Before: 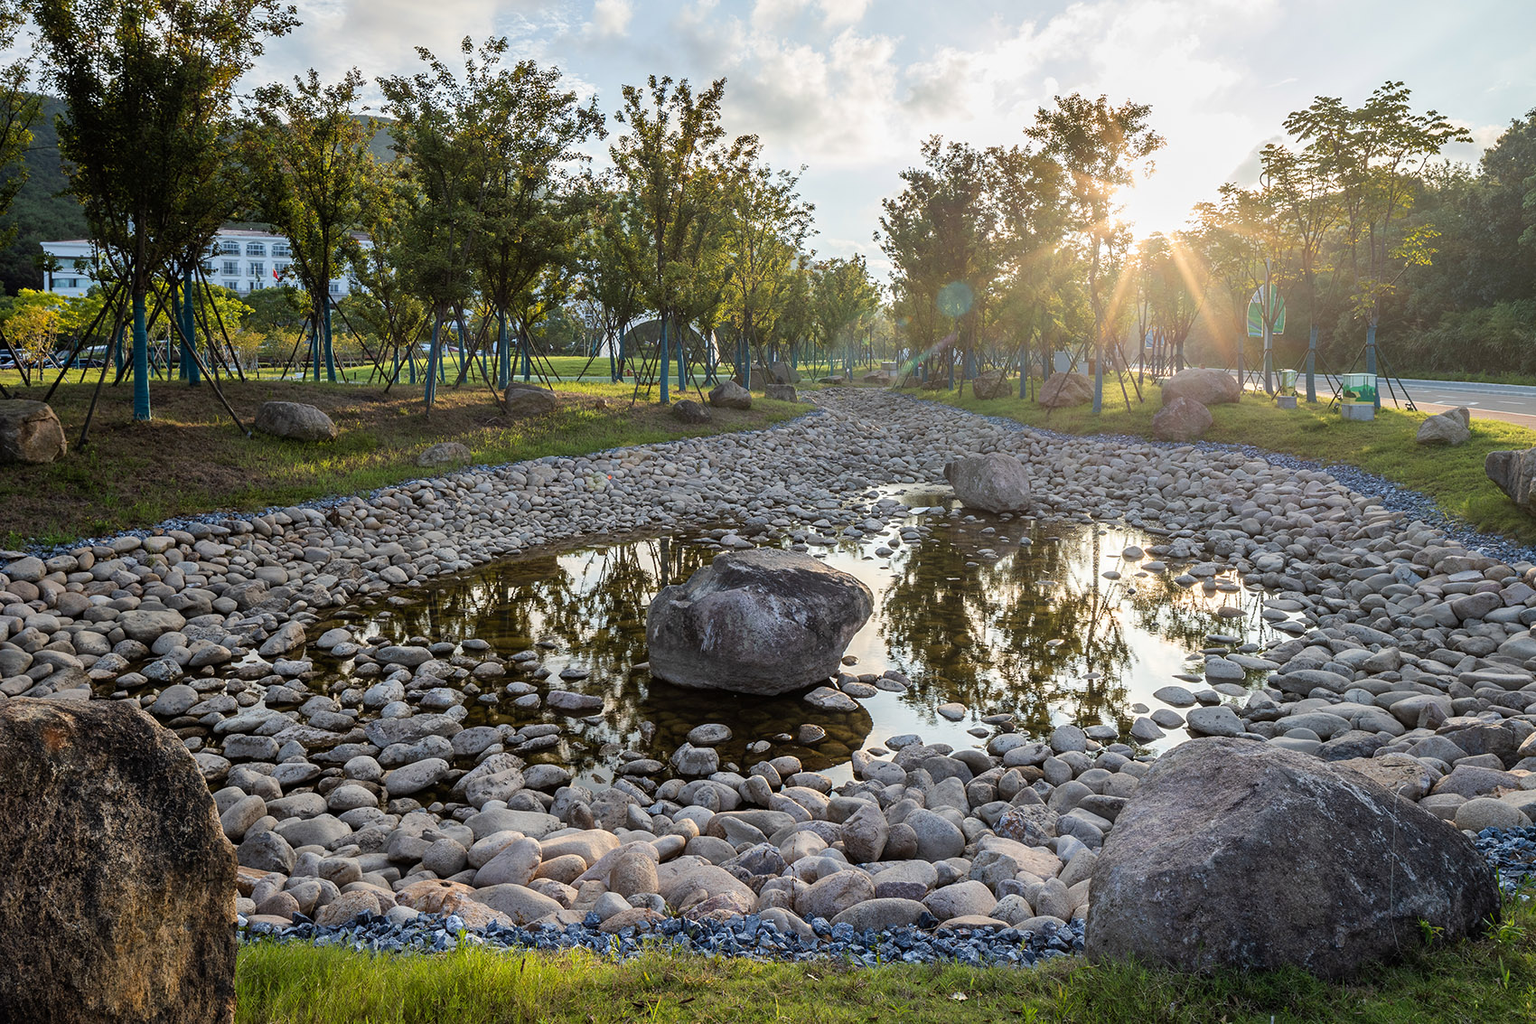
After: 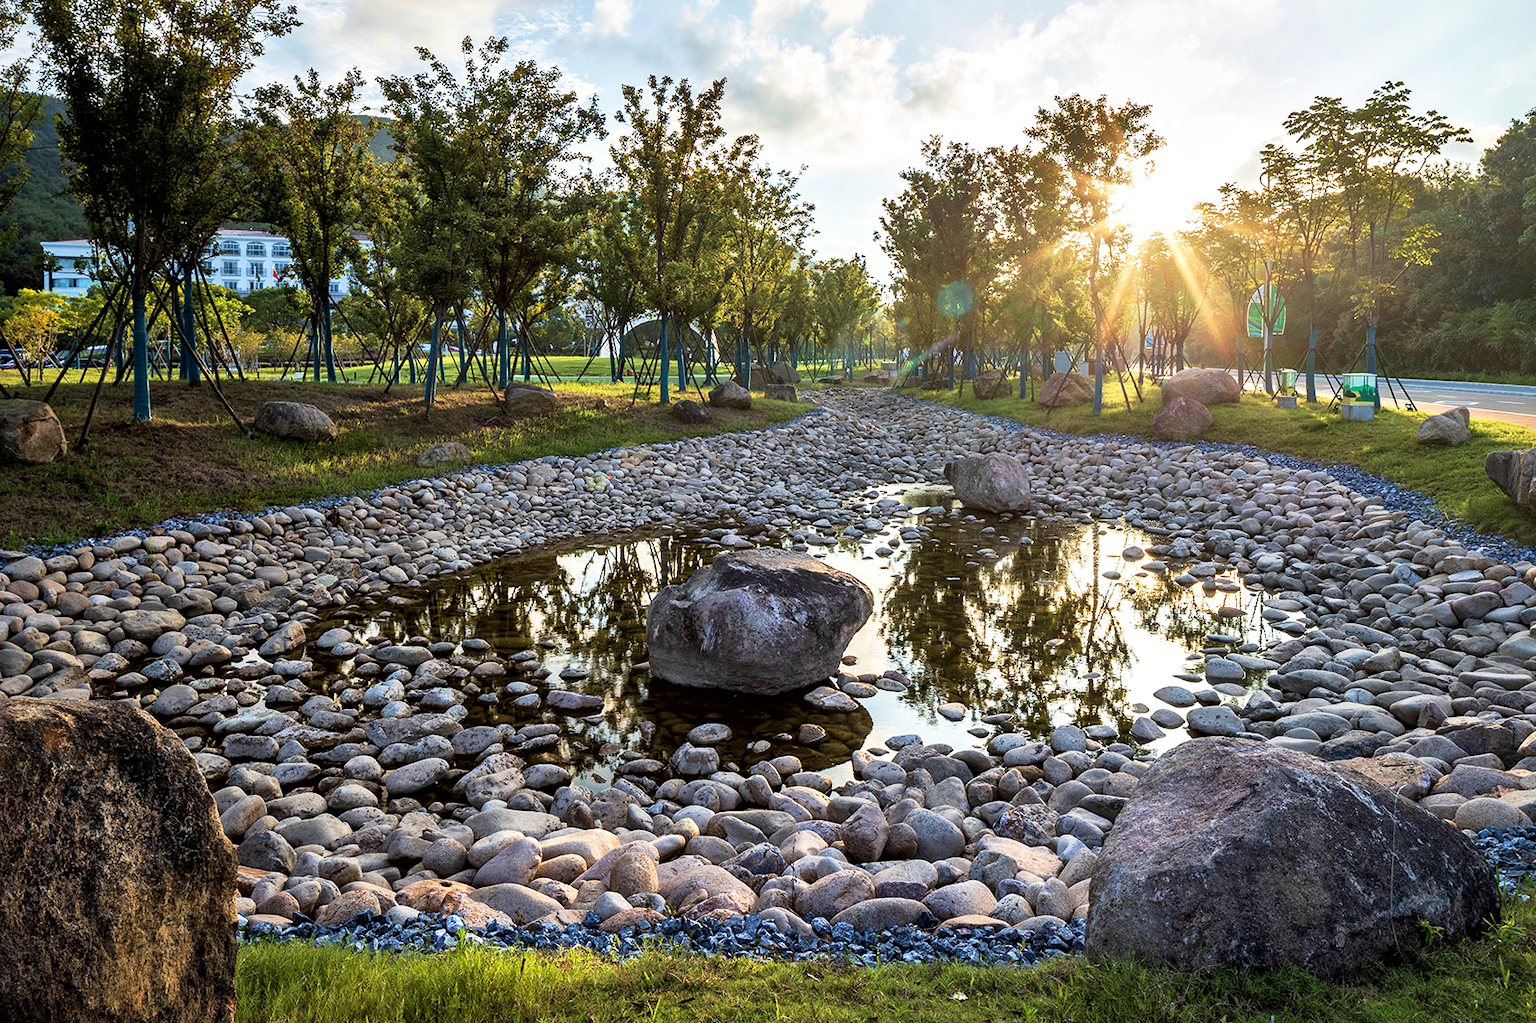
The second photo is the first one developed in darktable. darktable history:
velvia: strength 44.49%
local contrast: mode bilateral grid, contrast 26, coarseness 47, detail 152%, midtone range 0.2
base curve: curves: ch0 [(0, 0) (0.257, 0.25) (0.482, 0.586) (0.757, 0.871) (1, 1)], preserve colors none
